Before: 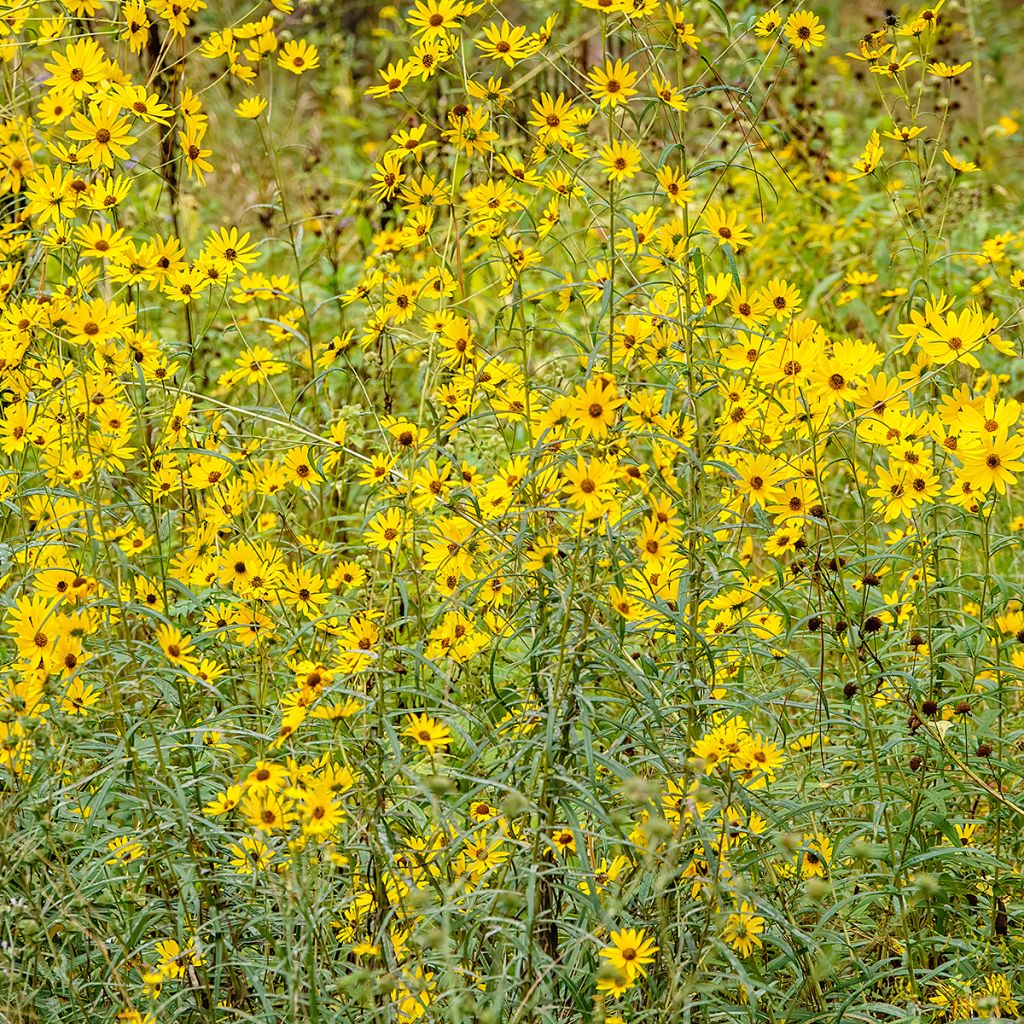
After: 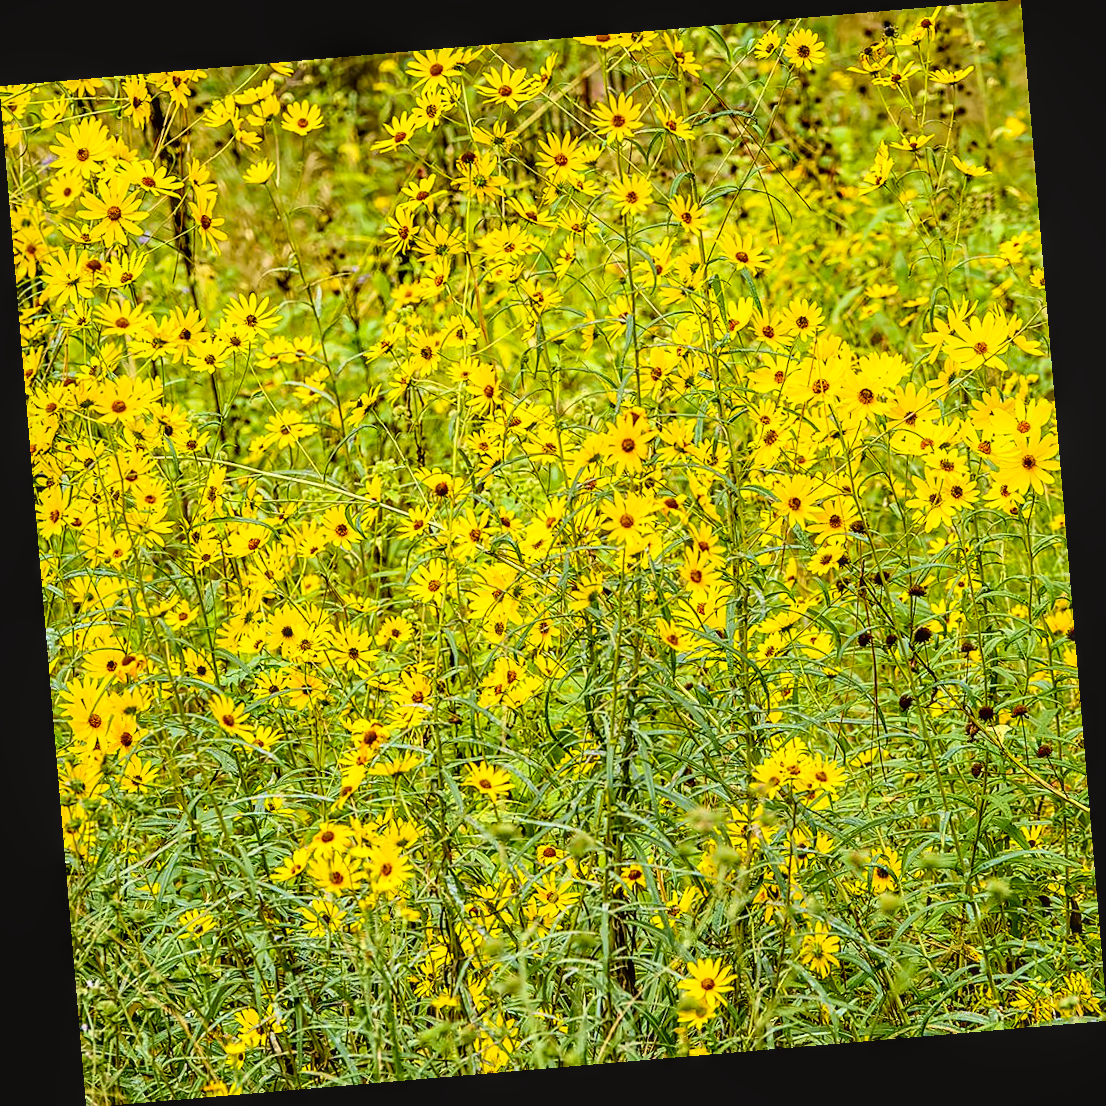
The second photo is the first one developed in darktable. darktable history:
tone equalizer: on, module defaults
sharpen: radius 1.559, amount 0.373, threshold 1.271
tone curve: curves: ch0 [(0, 0.024) (0.049, 0.038) (0.176, 0.162) (0.311, 0.337) (0.416, 0.471) (0.565, 0.658) (0.817, 0.911) (1, 1)]; ch1 [(0, 0) (0.339, 0.358) (0.445, 0.439) (0.476, 0.47) (0.504, 0.504) (0.53, 0.511) (0.557, 0.558) (0.627, 0.664) (0.728, 0.786) (1, 1)]; ch2 [(0, 0) (0.327, 0.324) (0.417, 0.44) (0.46, 0.453) (0.502, 0.504) (0.526, 0.52) (0.549, 0.561) (0.619, 0.657) (0.76, 0.765) (1, 1)], color space Lab, independent channels, preserve colors none
color balance rgb: linear chroma grading › global chroma 9.31%, global vibrance 41.49%
rotate and perspective: rotation -4.86°, automatic cropping off
exposure: compensate highlight preservation false
local contrast: on, module defaults
color zones: mix -62.47%
